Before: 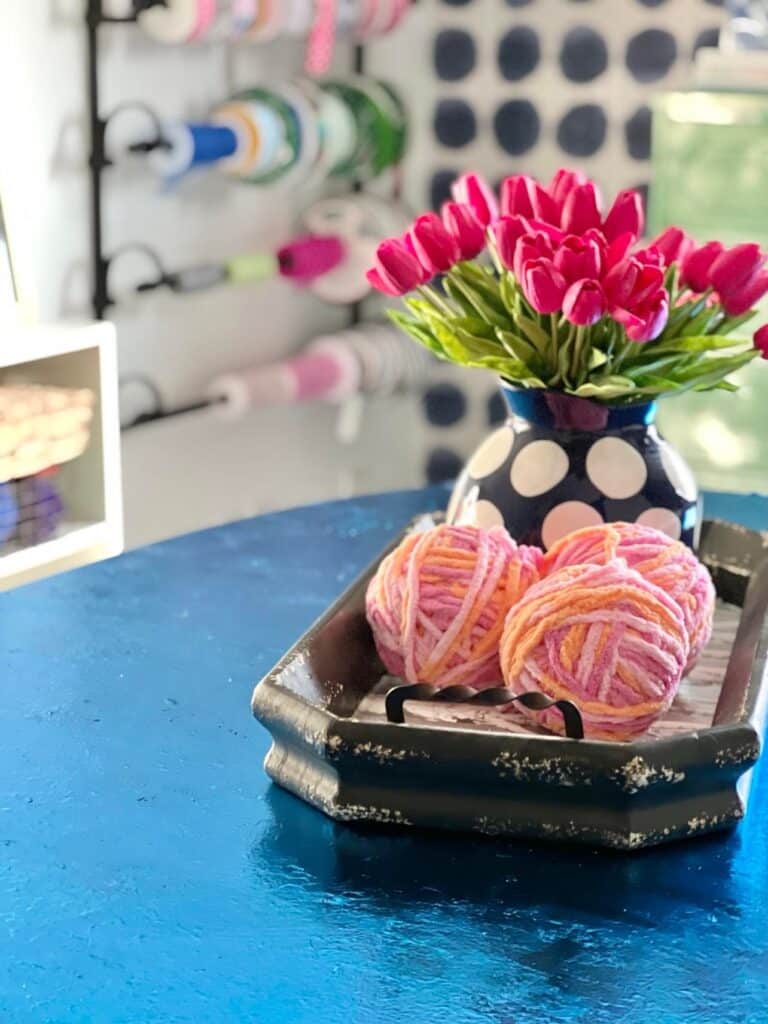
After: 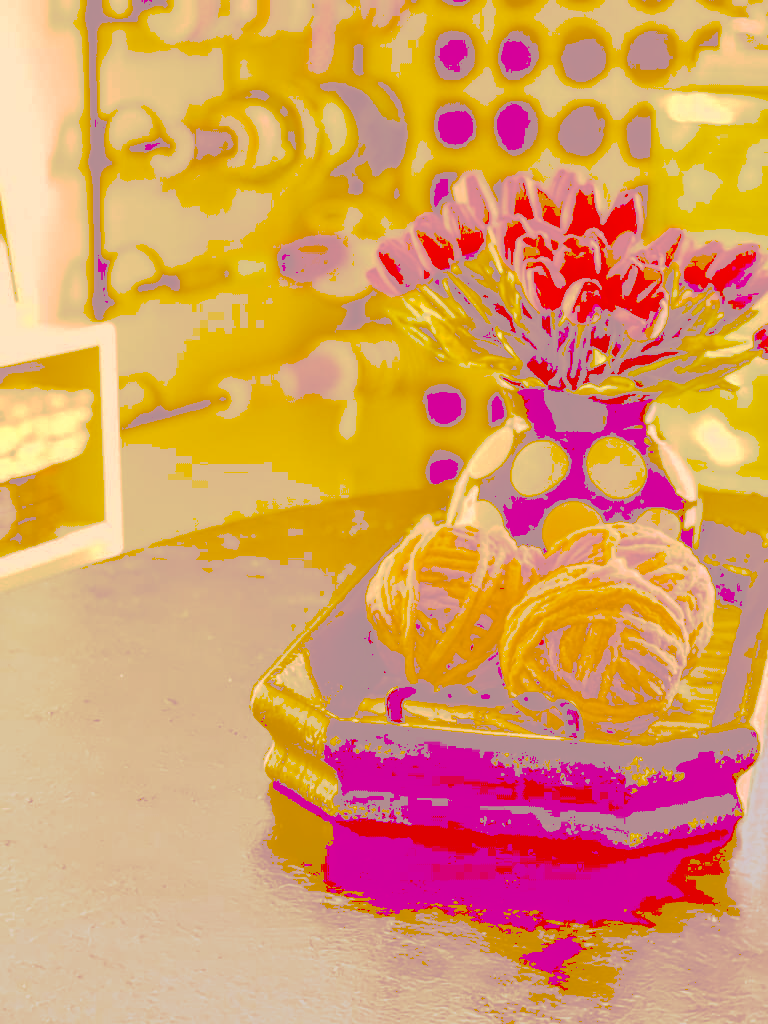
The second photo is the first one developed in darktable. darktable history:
tone curve: curves: ch0 [(0, 0) (0.003, 0.6) (0.011, 0.6) (0.025, 0.601) (0.044, 0.601) (0.069, 0.601) (0.1, 0.601) (0.136, 0.602) (0.177, 0.605) (0.224, 0.609) (0.277, 0.615) (0.335, 0.625) (0.399, 0.633) (0.468, 0.654) (0.543, 0.676) (0.623, 0.71) (0.709, 0.753) (0.801, 0.802) (0.898, 0.85) (1, 1)], preserve colors none
color look up table: target L [100.88, 95.75, 84.01, 85.85, 85.13, 79.55, 78.58, 64.44, 56.34, 54.71, 51.32, 40.51, 29.91, 28.54, 77.86, 69.05, 64.99, 65.23, 45.99, 48.09, 38.9, 42.27, 38.3, 32.36, 27.9, 94.86, 83.9, 73.64, 85, 56.7, 76.02, 62.61, 64.14, 64.99, 76.78, 34.89, 36.09, 33.19, 34.3, 28.93, 28.85, 94.53, 88.82, 69.78, 66.07, 72.78, 43.5, 31.52, 31.16], target a [1.263, 14.45, -15.02, 0.674, -2.936, 13.65, 8.531, 2.571, 21.29, 35.07, 28.06, 55.14, 82.83, 80.33, 26.4, 34.1, 47.81, 29.08, 92.97, 53.18, 98.21, 71.74, 86.7, 87.36, 79.14, 21.25, 23.9, 38.89, 19.58, 74.62, 34.44, 46.36, 32.17, 37.3, 27.77, 91.97, 77.39, 88.85, 90.9, 81.04, 80.91, 18.59, 2.165, 4.176, 20.46, 18.79, 61.06, 85.77, 85.13], target b [61.52, 164.24, 144.03, 147.64, 146.13, 136.71, 134.69, 110.85, 96.82, 94.06, 88.31, 69.65, 51.4, 49.04, 133.65, 118.79, 111.73, 112.01, 79.1, 82.72, 66.8, 72.63, 65.84, 55.61, 47.92, 31.8, 22.17, 69.19, 20.68, 97, 9.089, 107.15, 109.84, 57.71, 6.838, 59.88, 61.99, 56.95, 58.73, 49.7, 49.56, 32.83, 27.78, 119.62, 113.22, 40.76, 74.59, 54.14, 53.5], num patches 49
